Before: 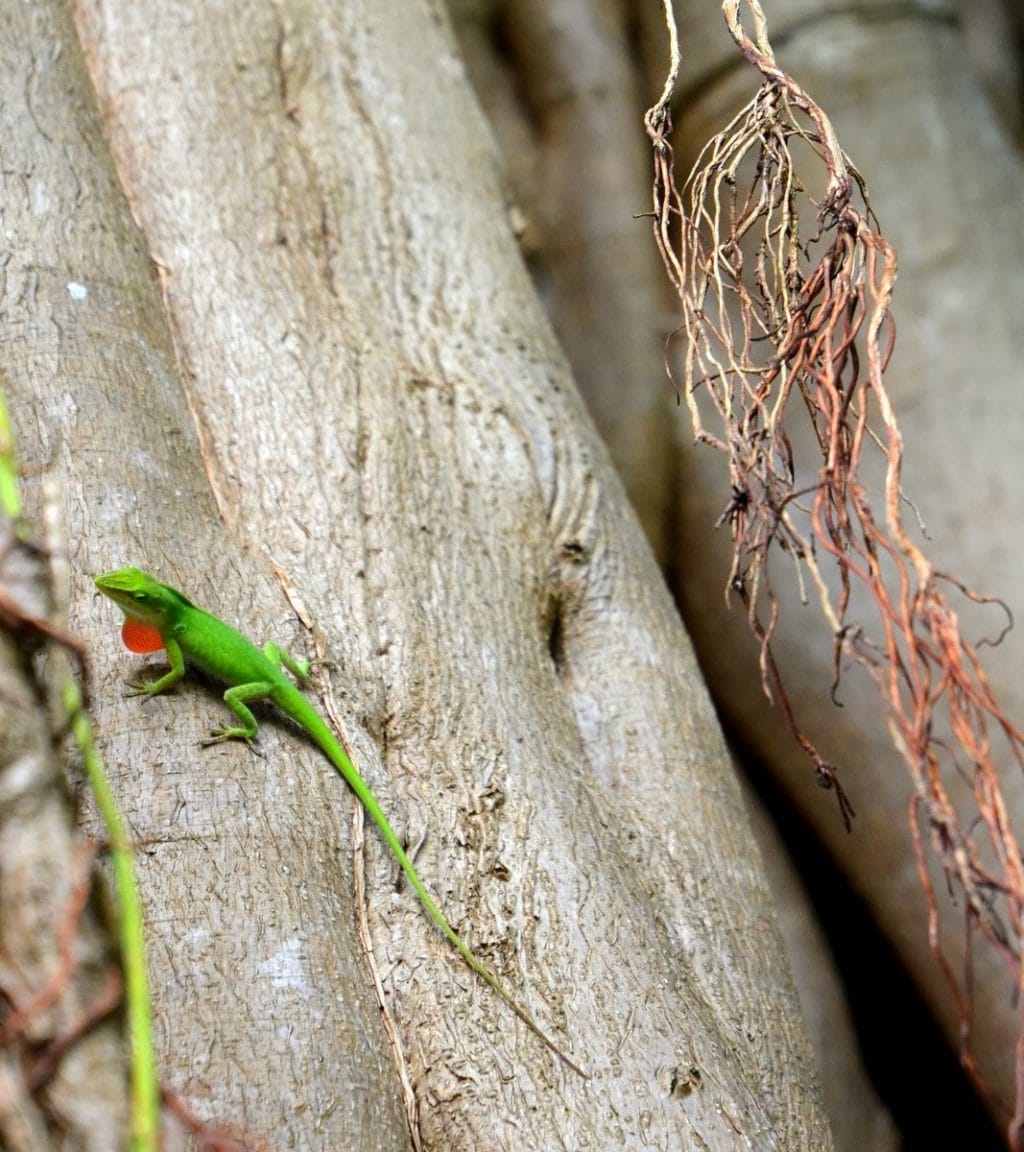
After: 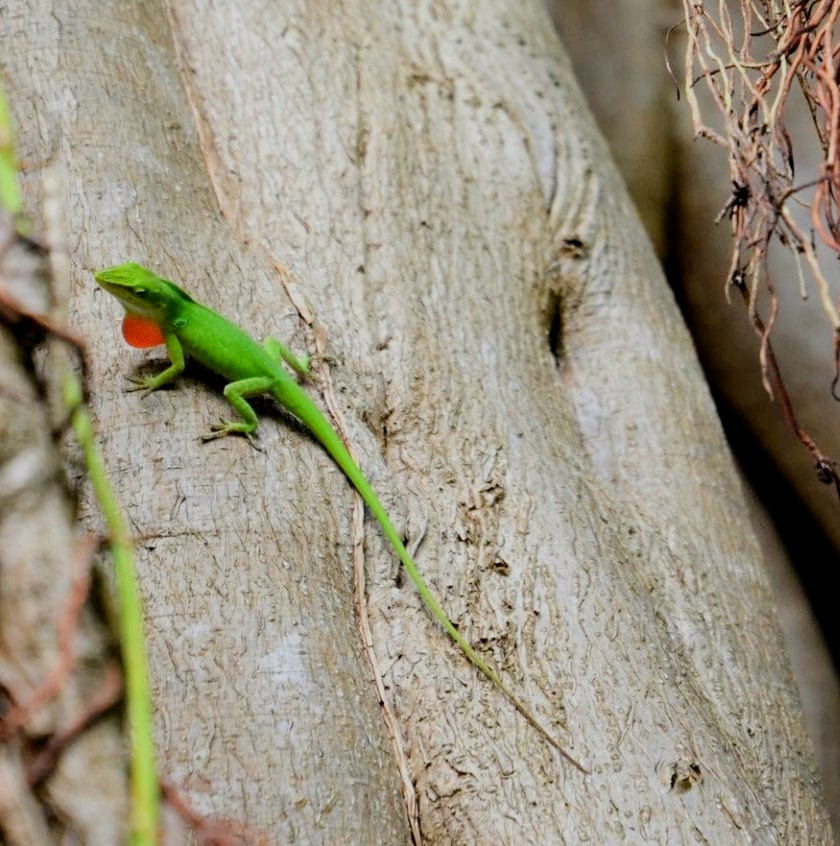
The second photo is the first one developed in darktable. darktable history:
exposure: black level correction 0.004, exposure 0.014 EV, compensate highlight preservation false
filmic rgb: black relative exposure -7.65 EV, white relative exposure 4.56 EV, hardness 3.61
crop: top 26.531%, right 17.959%
